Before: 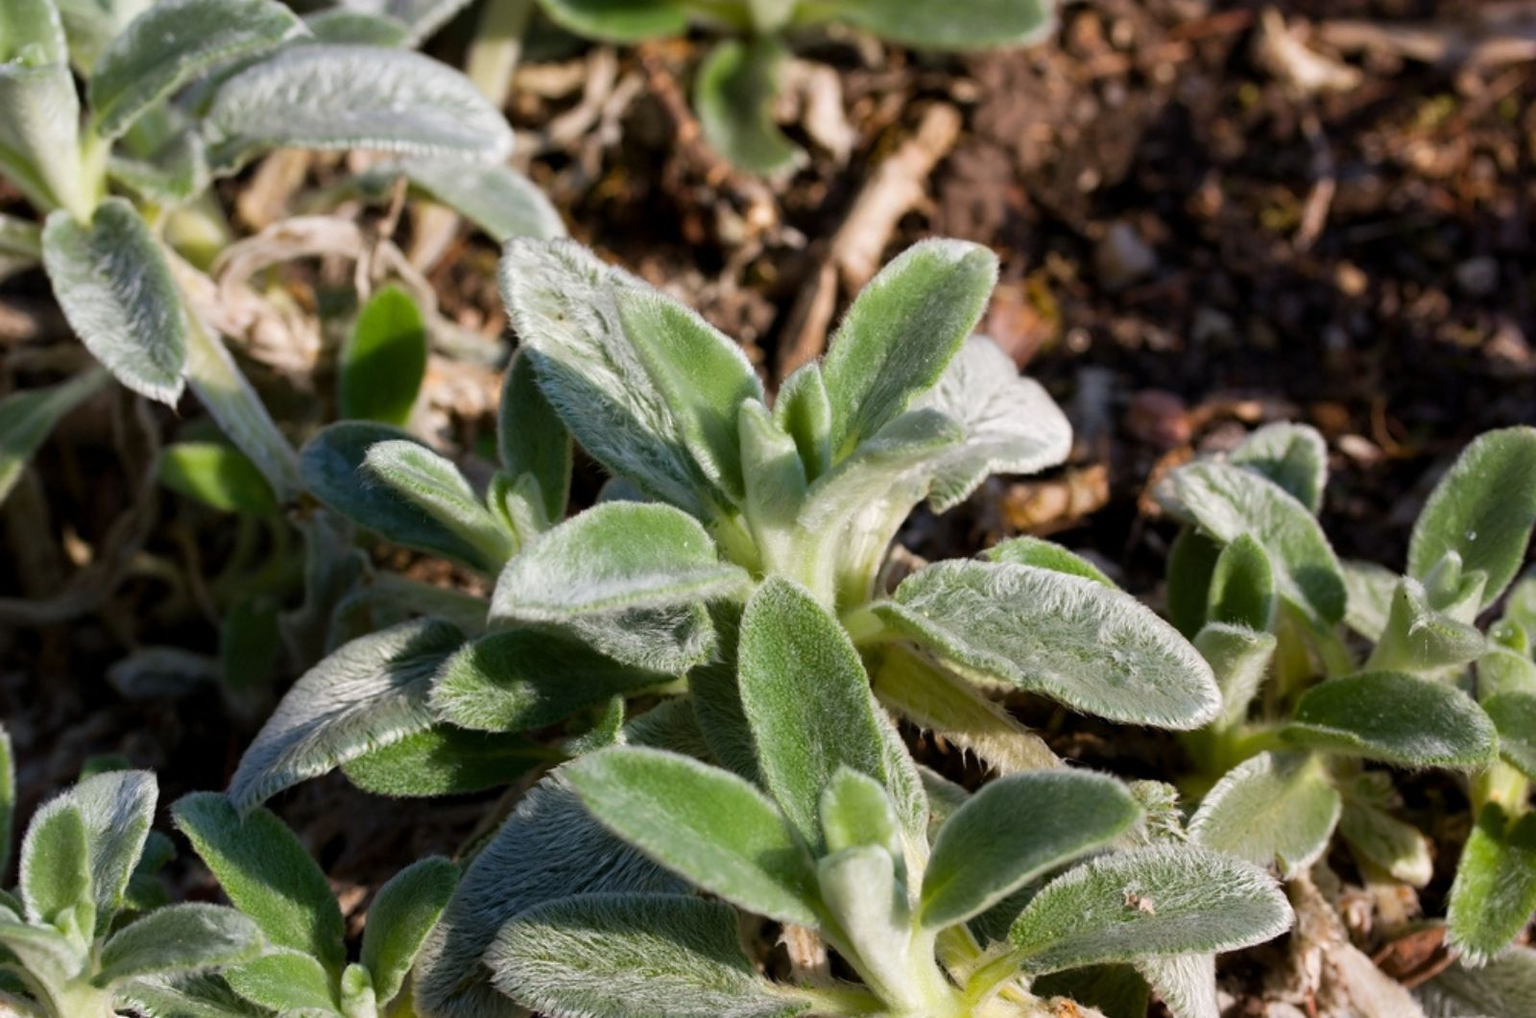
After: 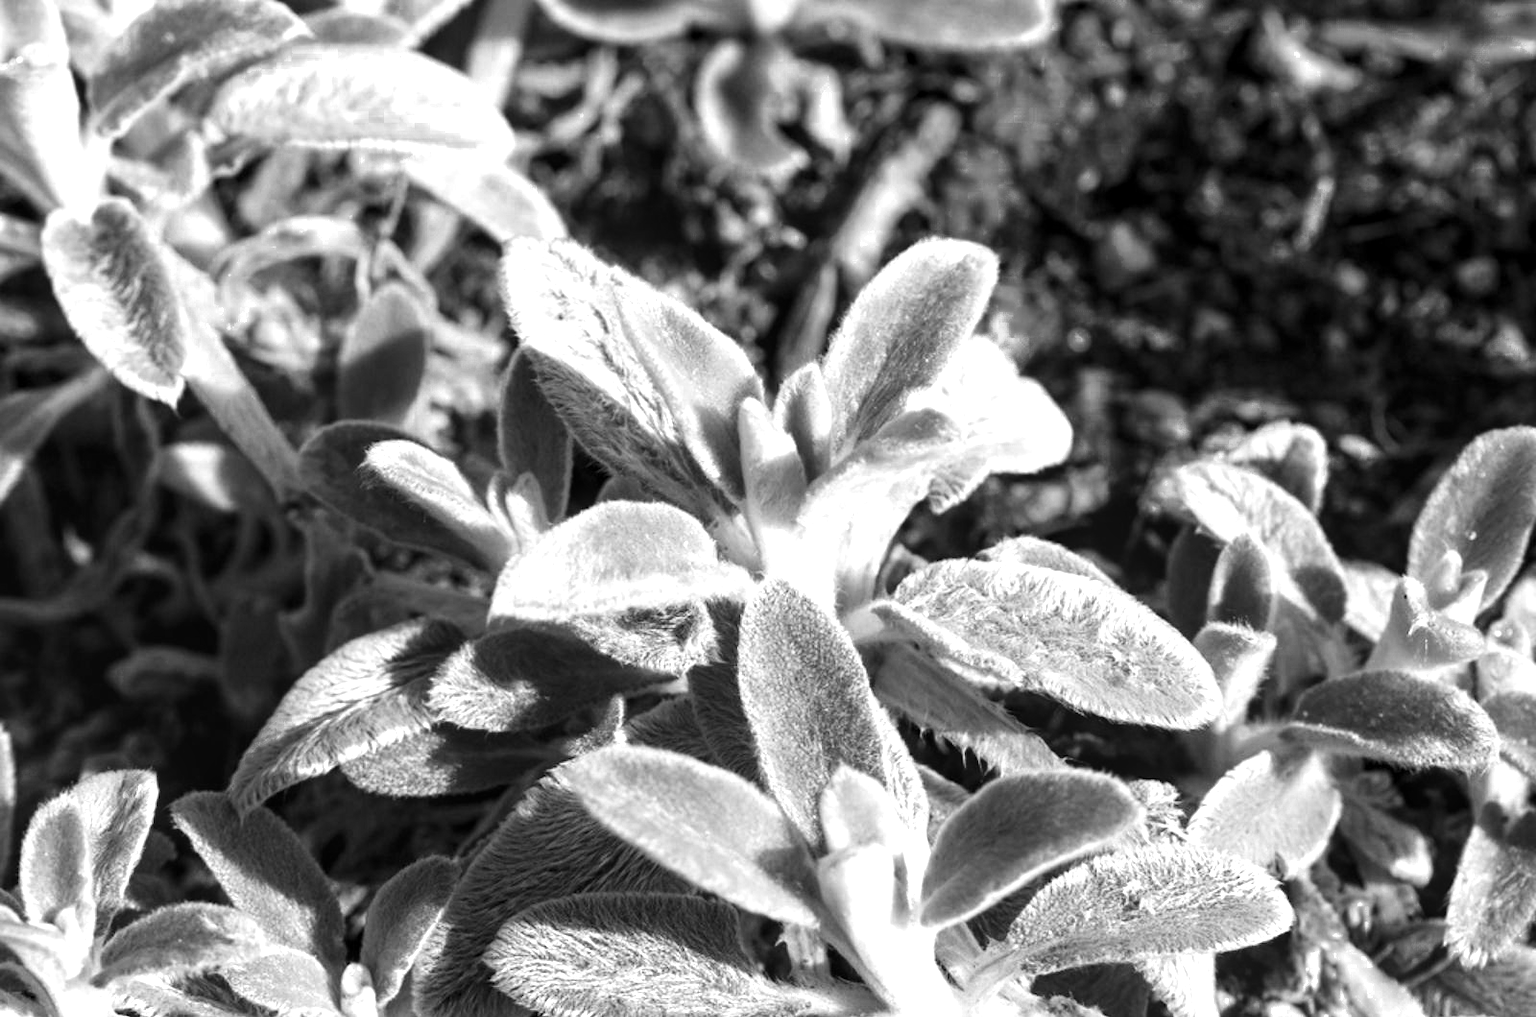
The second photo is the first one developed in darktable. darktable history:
contrast brightness saturation: contrast 0.13, brightness -0.05, saturation 0.16
exposure: black level correction 0, exposure 1.1 EV, compensate exposure bias true, compensate highlight preservation false
color zones: curves: ch0 [(0.002, 0.589) (0.107, 0.484) (0.146, 0.249) (0.217, 0.352) (0.309, 0.525) (0.39, 0.404) (0.455, 0.169) (0.597, 0.055) (0.724, 0.212) (0.775, 0.691) (0.869, 0.571) (1, 0.587)]; ch1 [(0, 0) (0.143, 0) (0.286, 0) (0.429, 0) (0.571, 0) (0.714, 0) (0.857, 0)]
local contrast: on, module defaults
